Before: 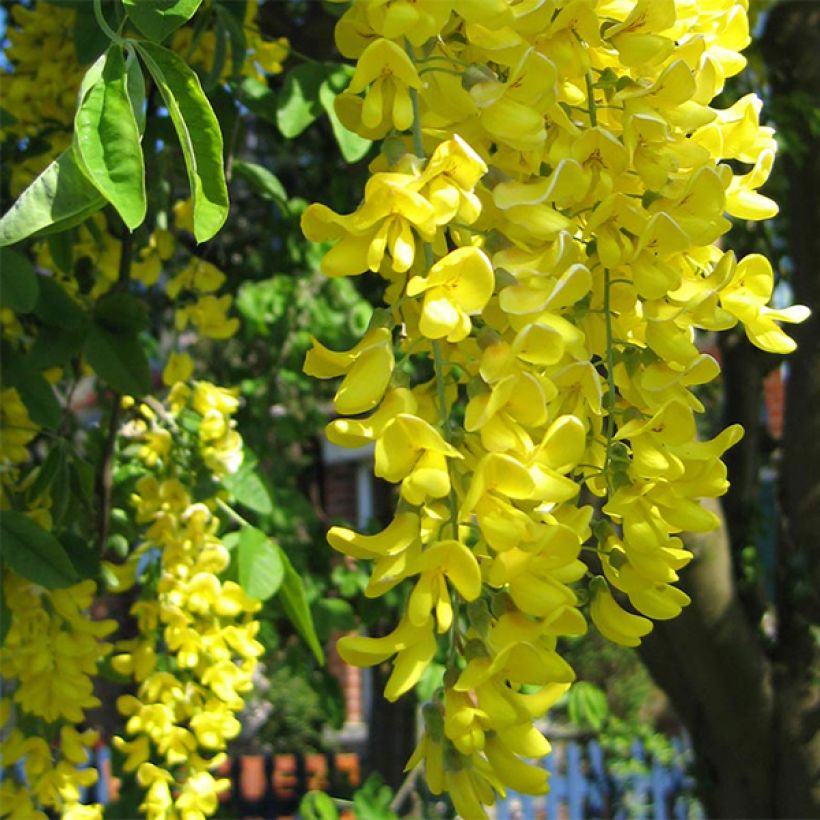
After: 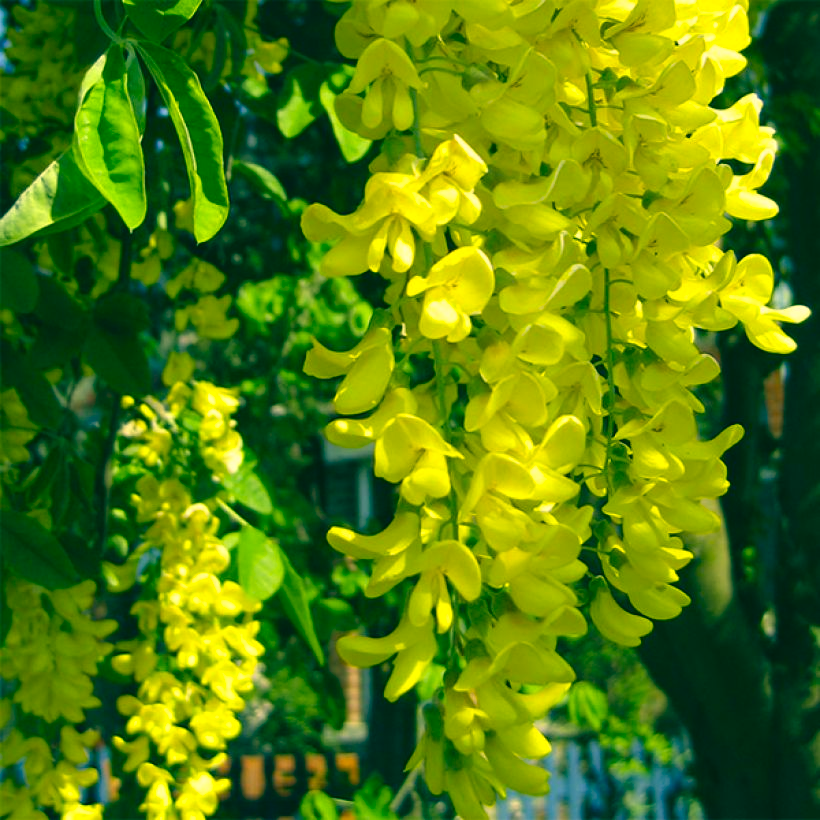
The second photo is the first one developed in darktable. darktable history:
tone equalizer: on, module defaults
color correction: highlights a* 1.83, highlights b* 34.02, shadows a* -36.68, shadows b* -5.48
